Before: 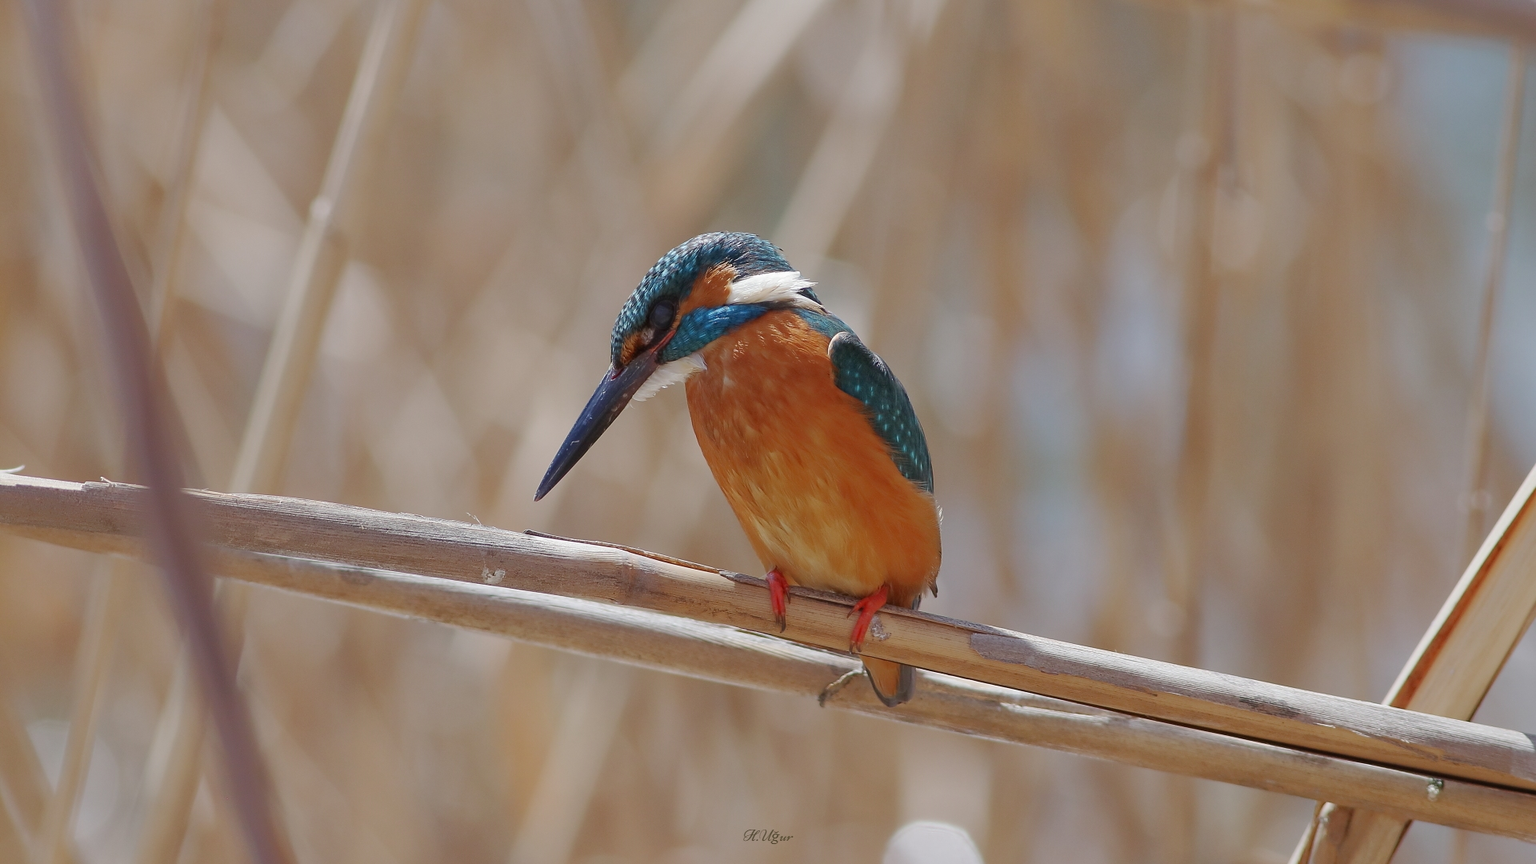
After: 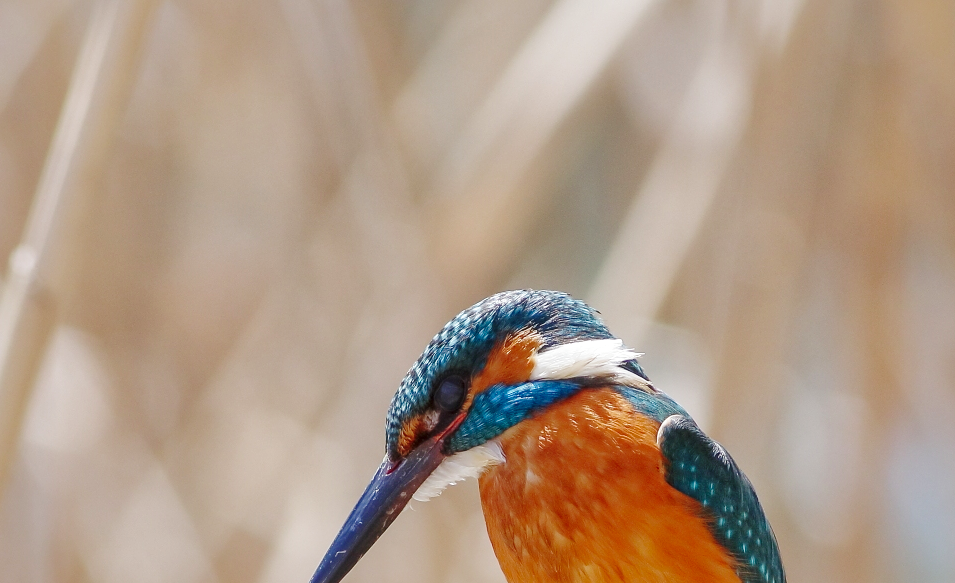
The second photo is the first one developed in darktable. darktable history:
crop: left 19.703%, right 30.507%, bottom 45.968%
shadows and highlights: on, module defaults
base curve: curves: ch0 [(0, 0) (0.028, 0.03) (0.121, 0.232) (0.46, 0.748) (0.859, 0.968) (1, 1)], preserve colors none
local contrast: on, module defaults
